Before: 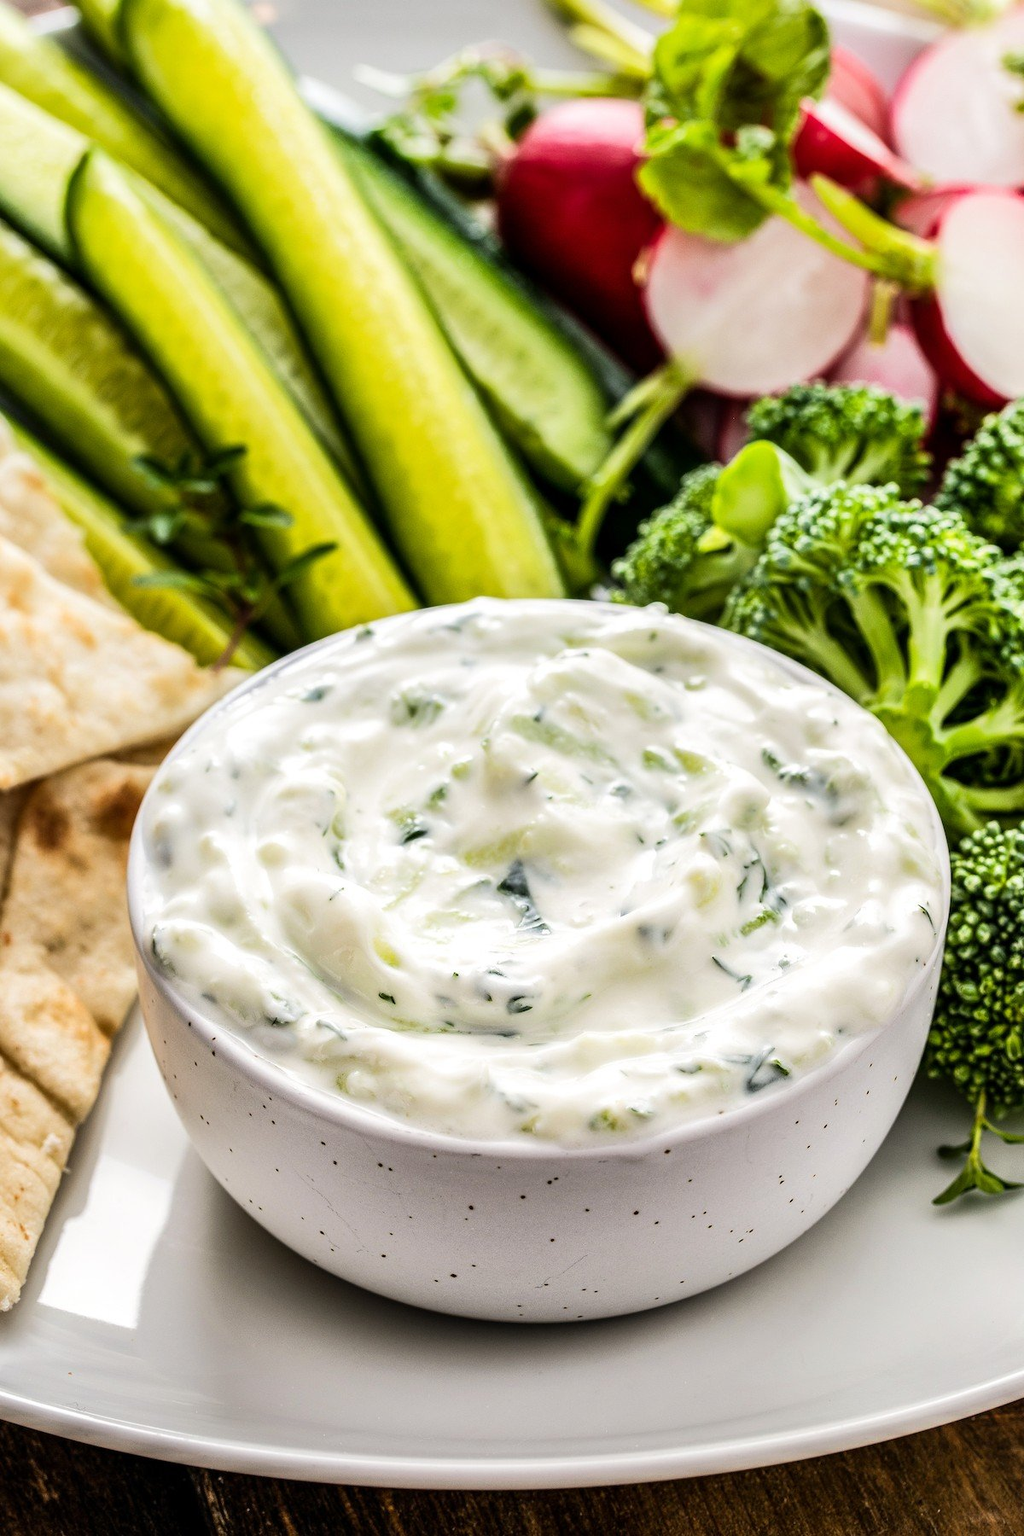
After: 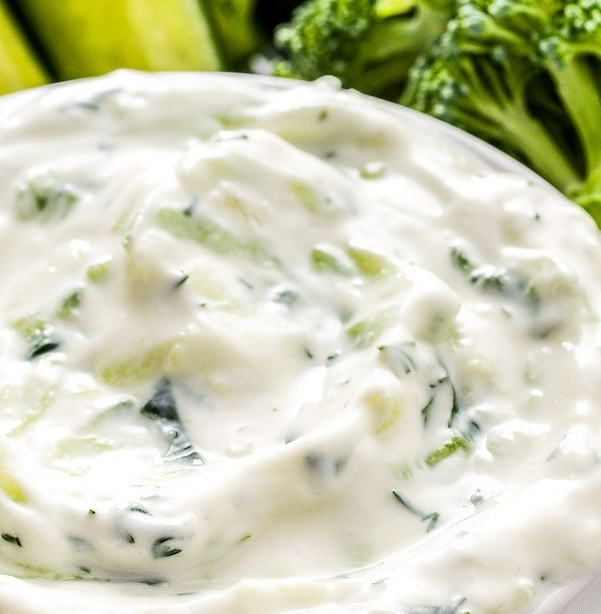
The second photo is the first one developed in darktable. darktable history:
crop: left 36.888%, top 35.024%, right 12.957%, bottom 30.856%
